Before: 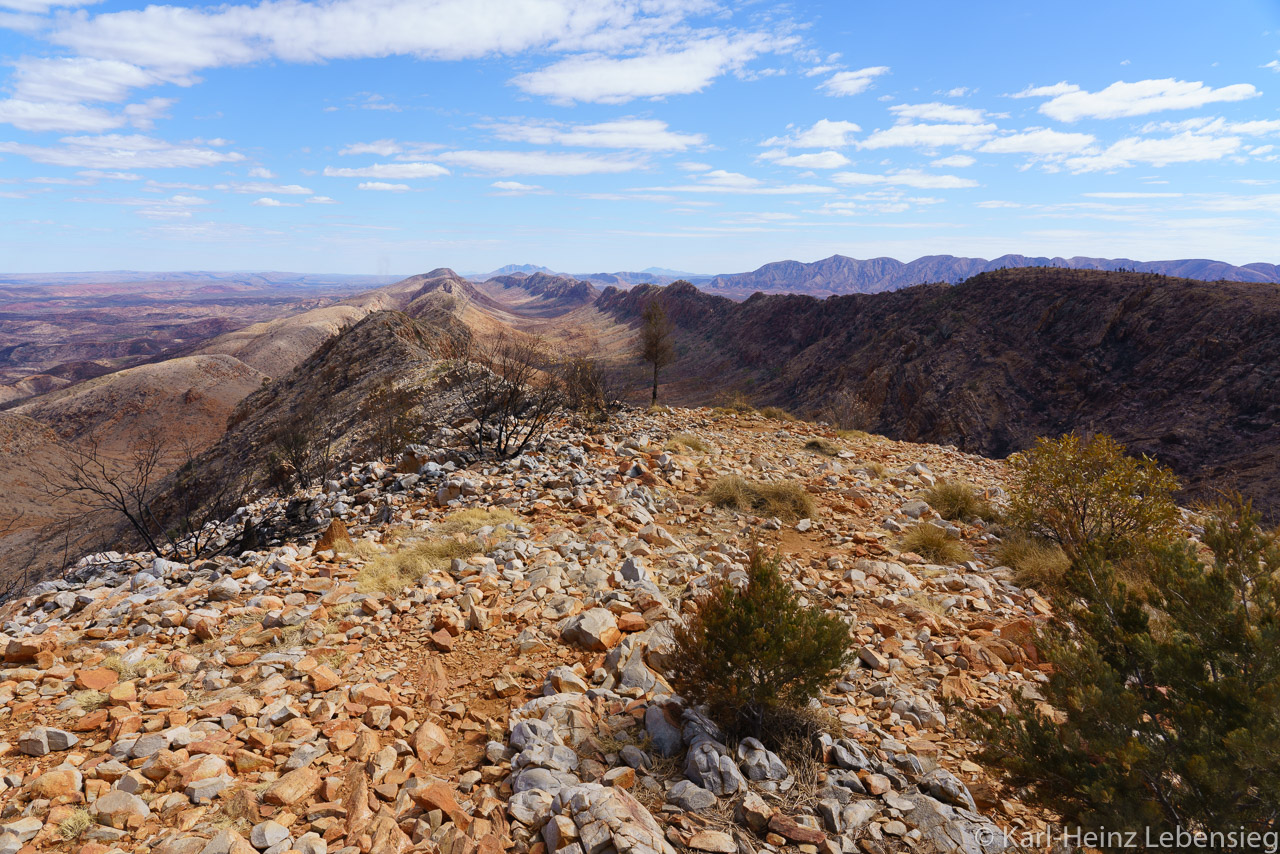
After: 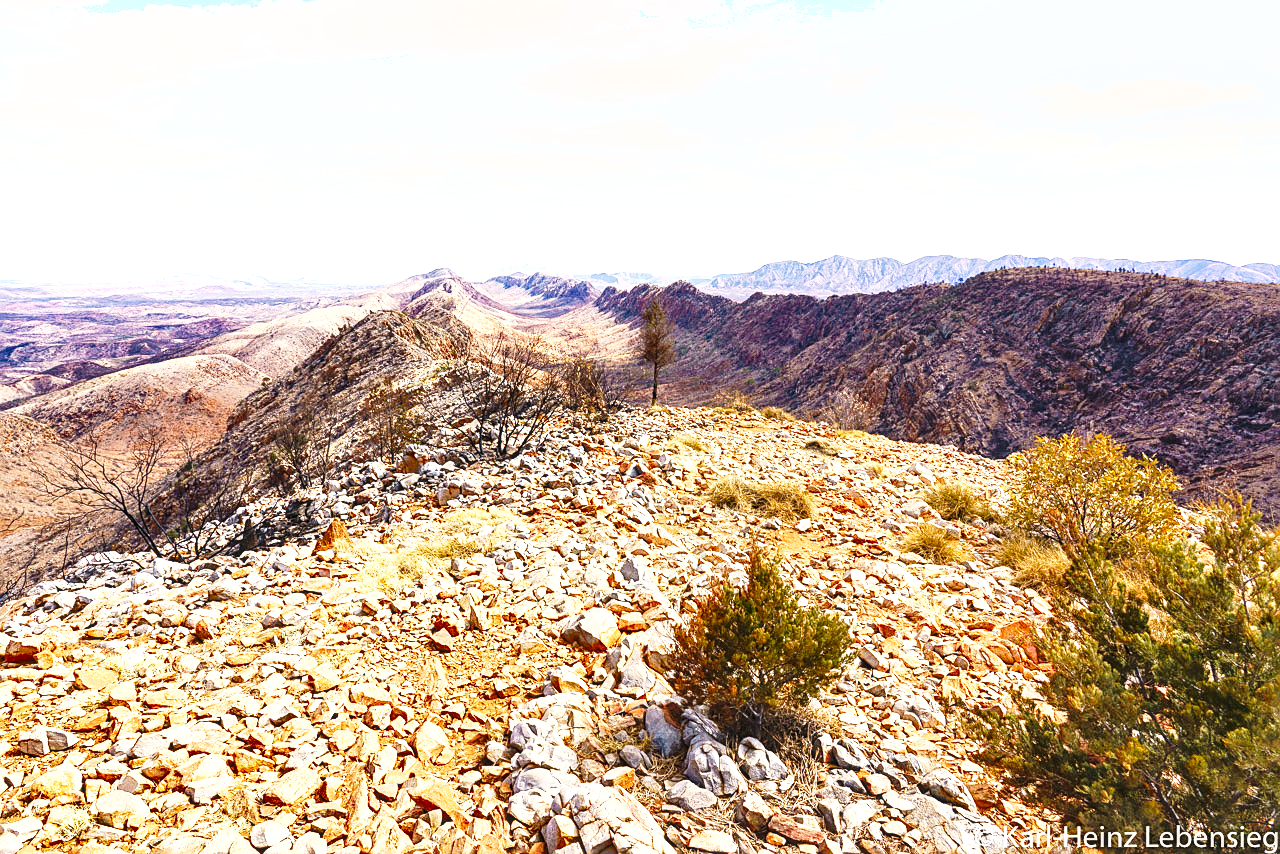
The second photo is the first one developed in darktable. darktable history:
white balance: emerald 1
base curve: curves: ch0 [(0, 0) (0.028, 0.03) (0.121, 0.232) (0.46, 0.748) (0.859, 0.968) (1, 1)], preserve colors none
rotate and perspective: crop left 0, crop top 0
exposure: black level correction 0, exposure 1.45 EV, compensate exposure bias true, compensate highlight preservation false
sharpen: on, module defaults
shadows and highlights: soften with gaussian
color correction: highlights a* 0.816, highlights b* 2.78, saturation 1.1
local contrast: on, module defaults
